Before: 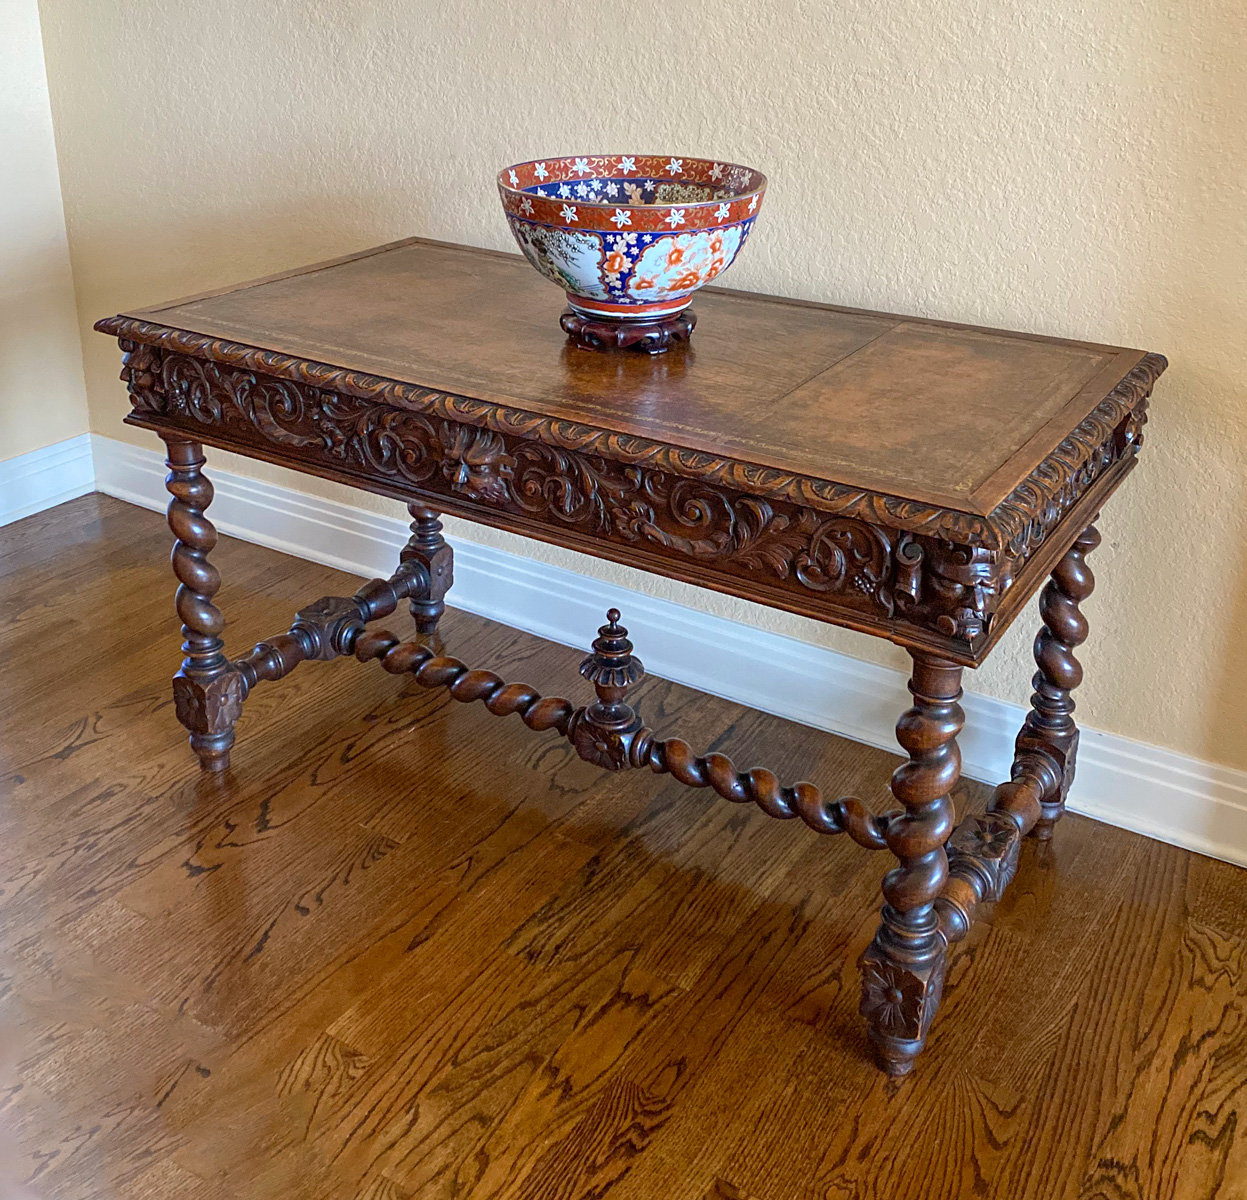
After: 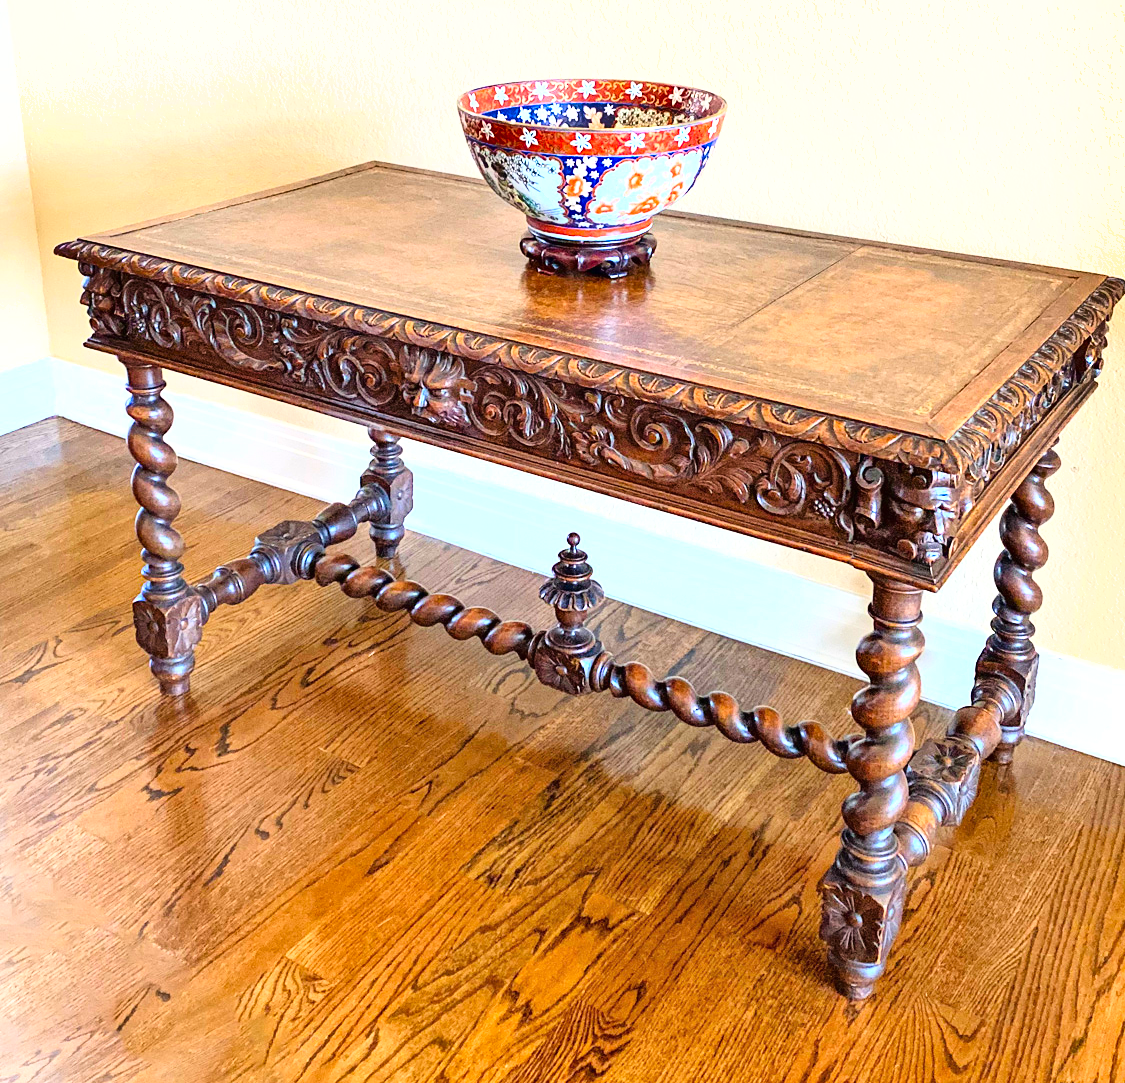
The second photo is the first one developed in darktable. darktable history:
exposure: black level correction 0, exposure 1.001 EV, compensate highlight preservation false
base curve: curves: ch0 [(0, 0) (0.008, 0.007) (0.022, 0.029) (0.048, 0.089) (0.092, 0.197) (0.191, 0.399) (0.275, 0.534) (0.357, 0.65) (0.477, 0.78) (0.542, 0.833) (0.799, 0.973) (1, 1)]
shadows and highlights: soften with gaussian
crop: left 3.218%, top 6.399%, right 6.549%, bottom 3.285%
